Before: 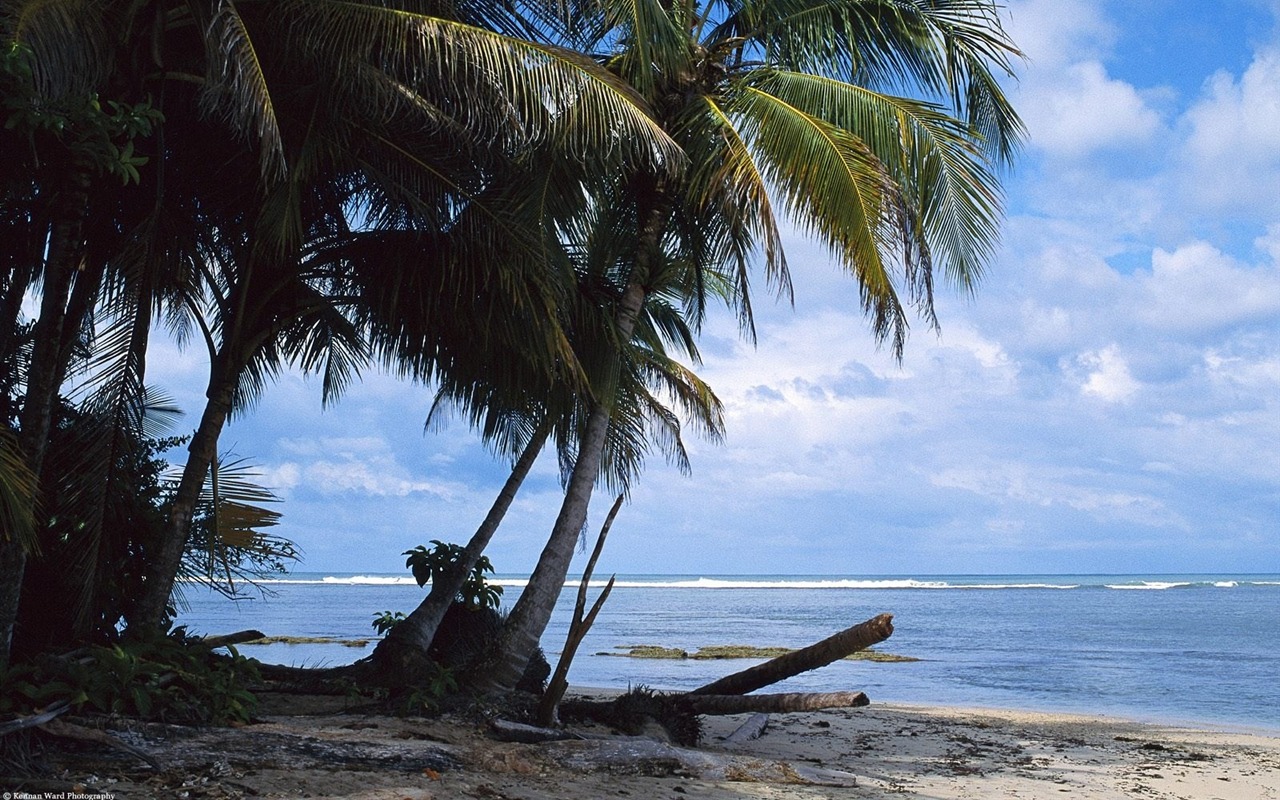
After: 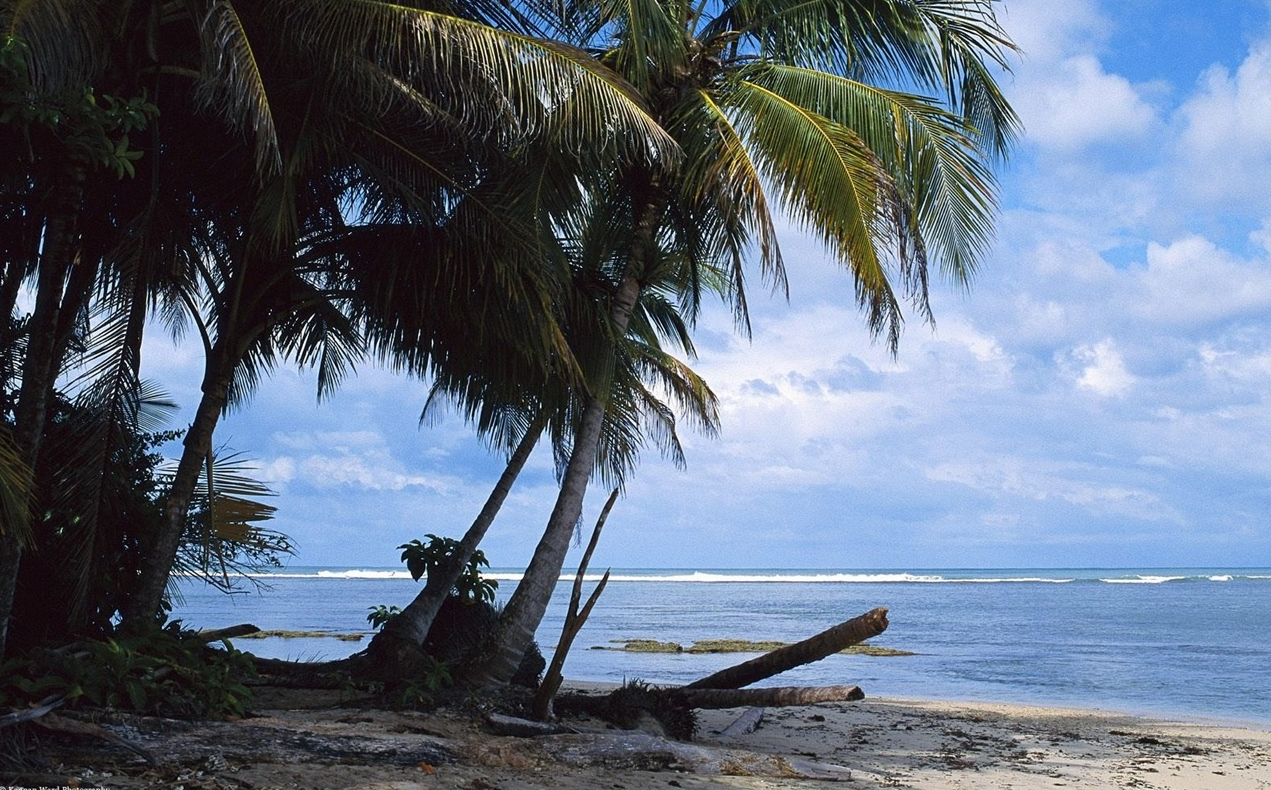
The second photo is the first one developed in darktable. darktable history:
exposure: exposure -0.011 EV, compensate exposure bias true, compensate highlight preservation false
crop: left 0.445%, top 0.762%, right 0.251%, bottom 0.397%
